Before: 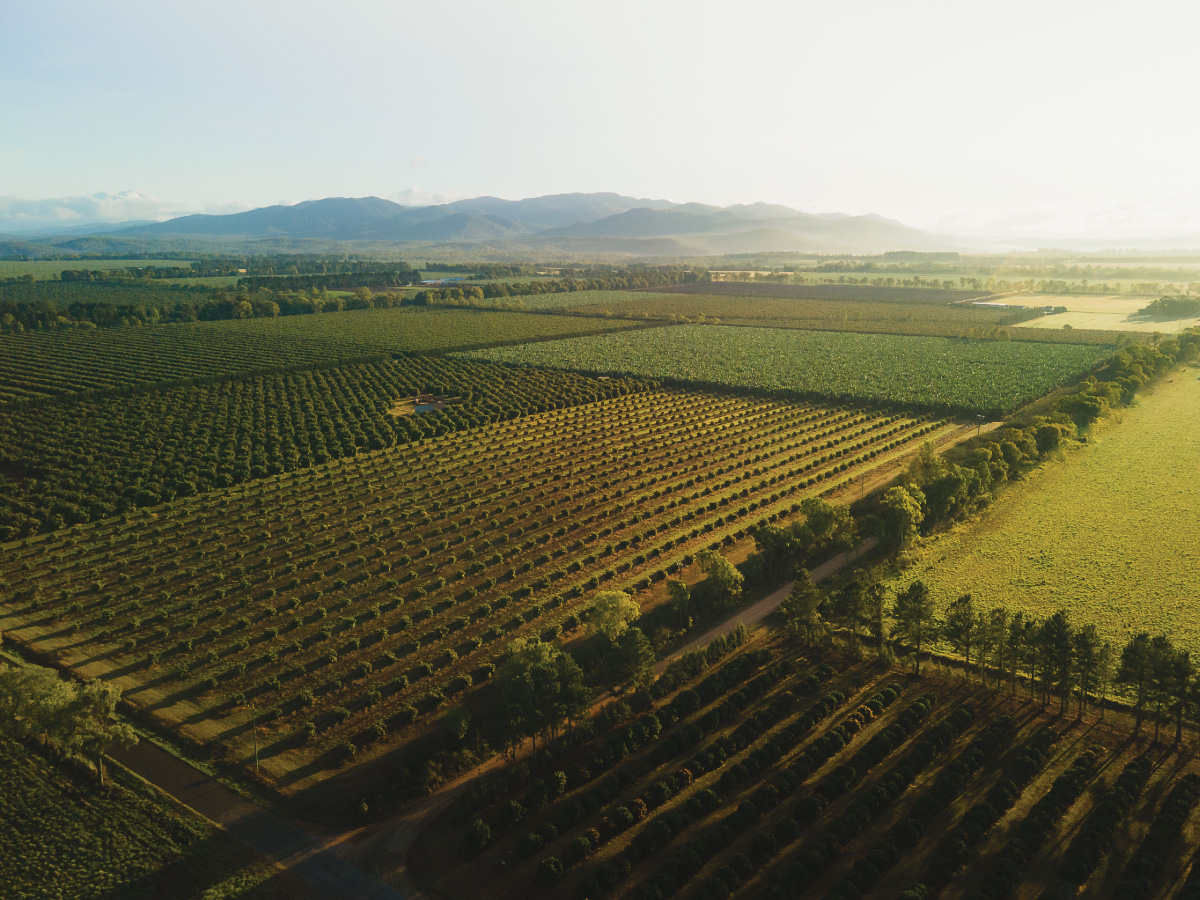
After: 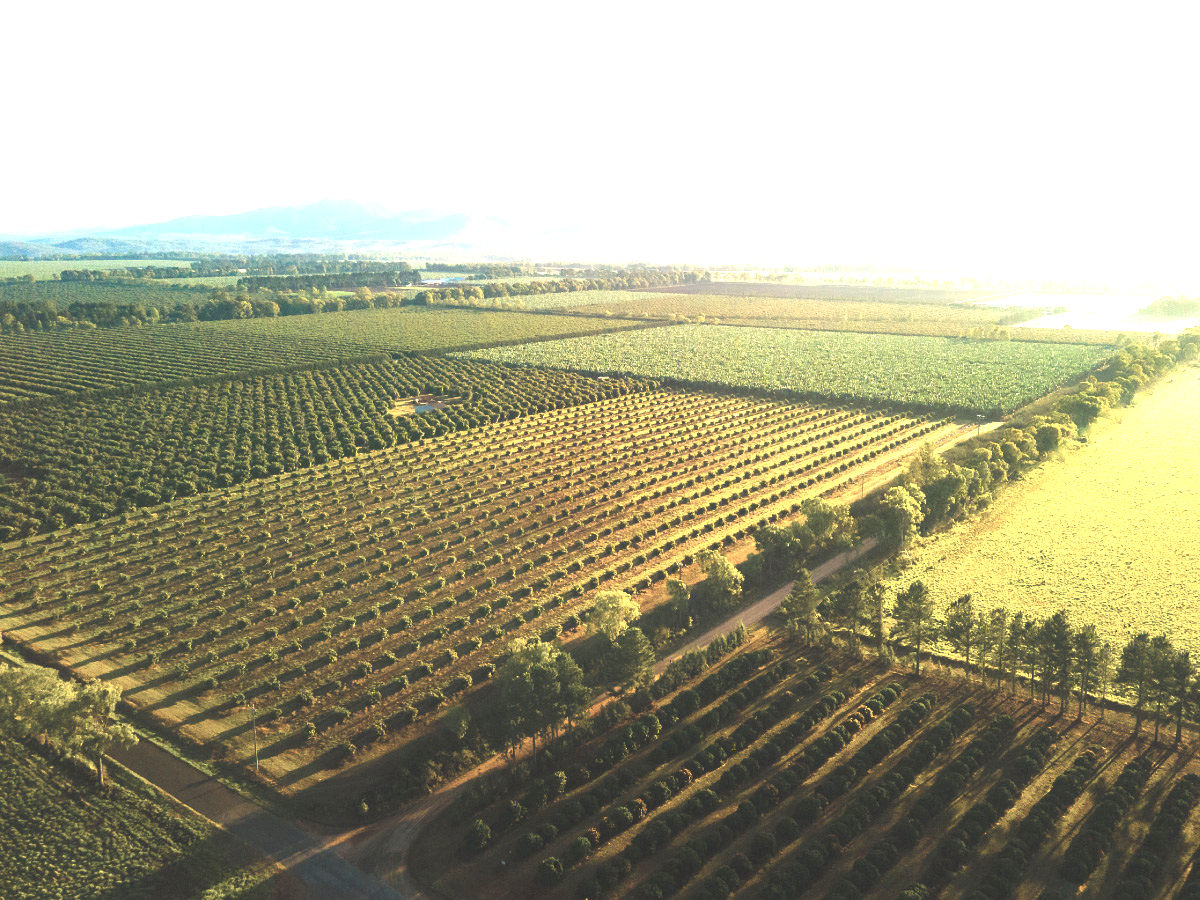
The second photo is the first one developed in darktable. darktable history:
exposure: black level correction 0, exposure 1.9 EV, compensate highlight preservation false
white balance: red 1.009, blue 1.027
color correction: saturation 0.8
